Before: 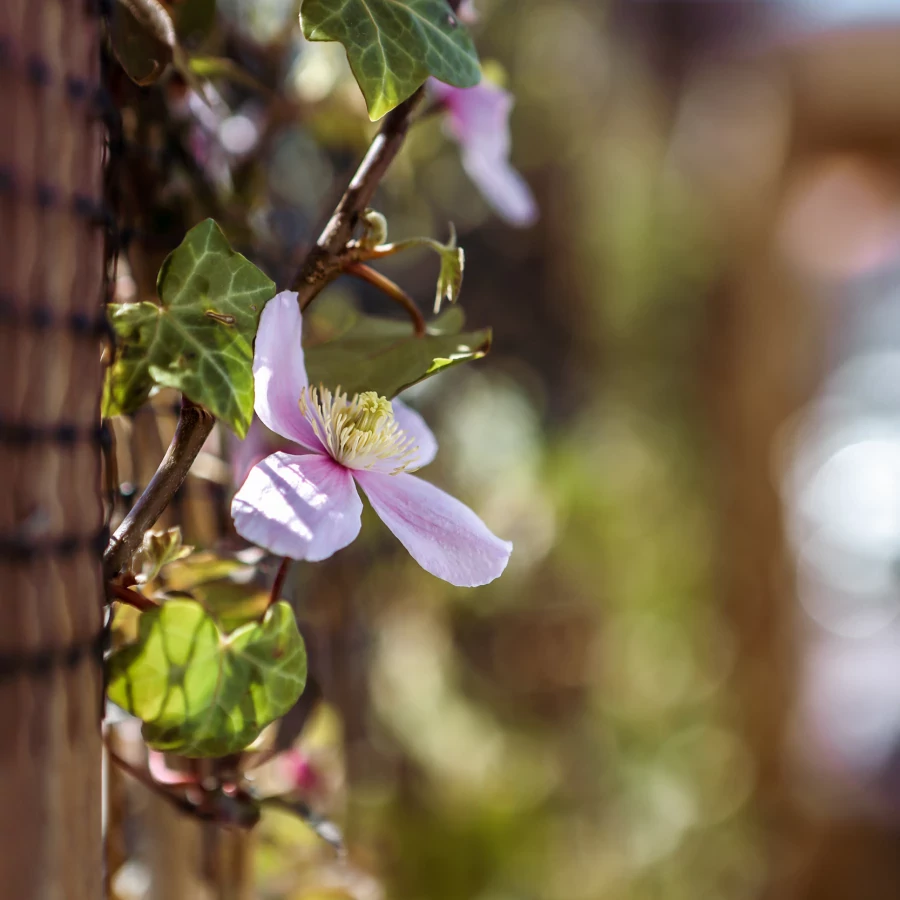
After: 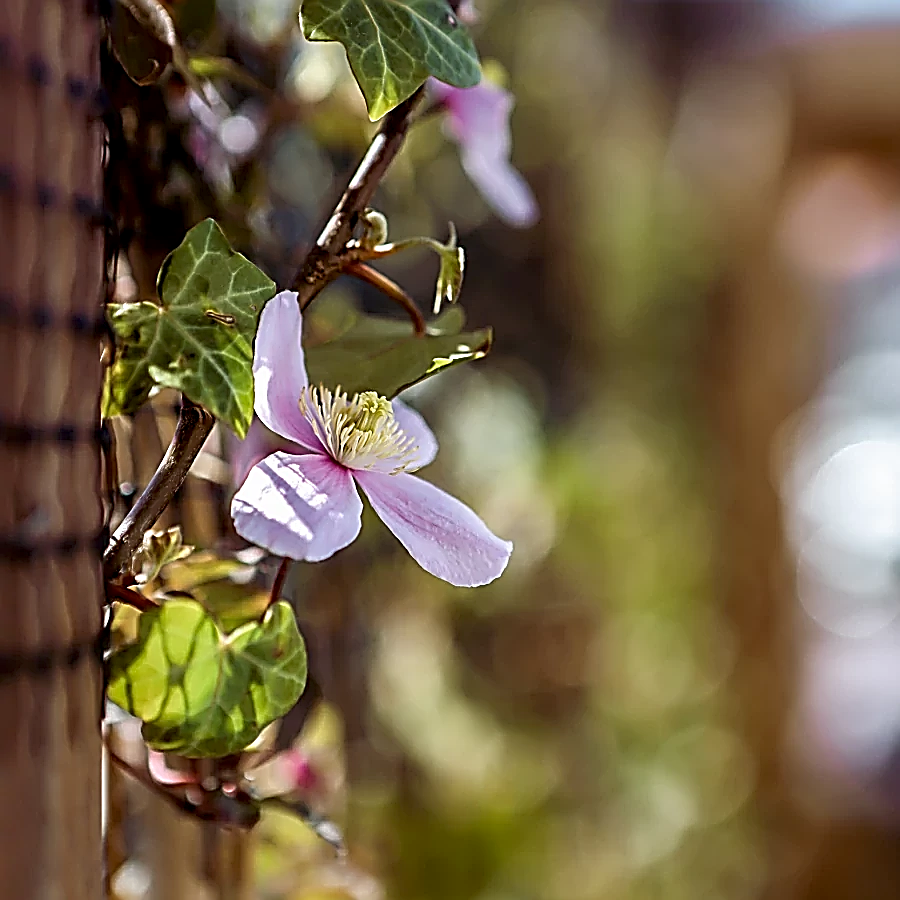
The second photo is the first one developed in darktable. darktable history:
exposure: black level correction 0.005, exposure 0.006 EV, compensate highlight preservation false
sharpen: amount 1.998
